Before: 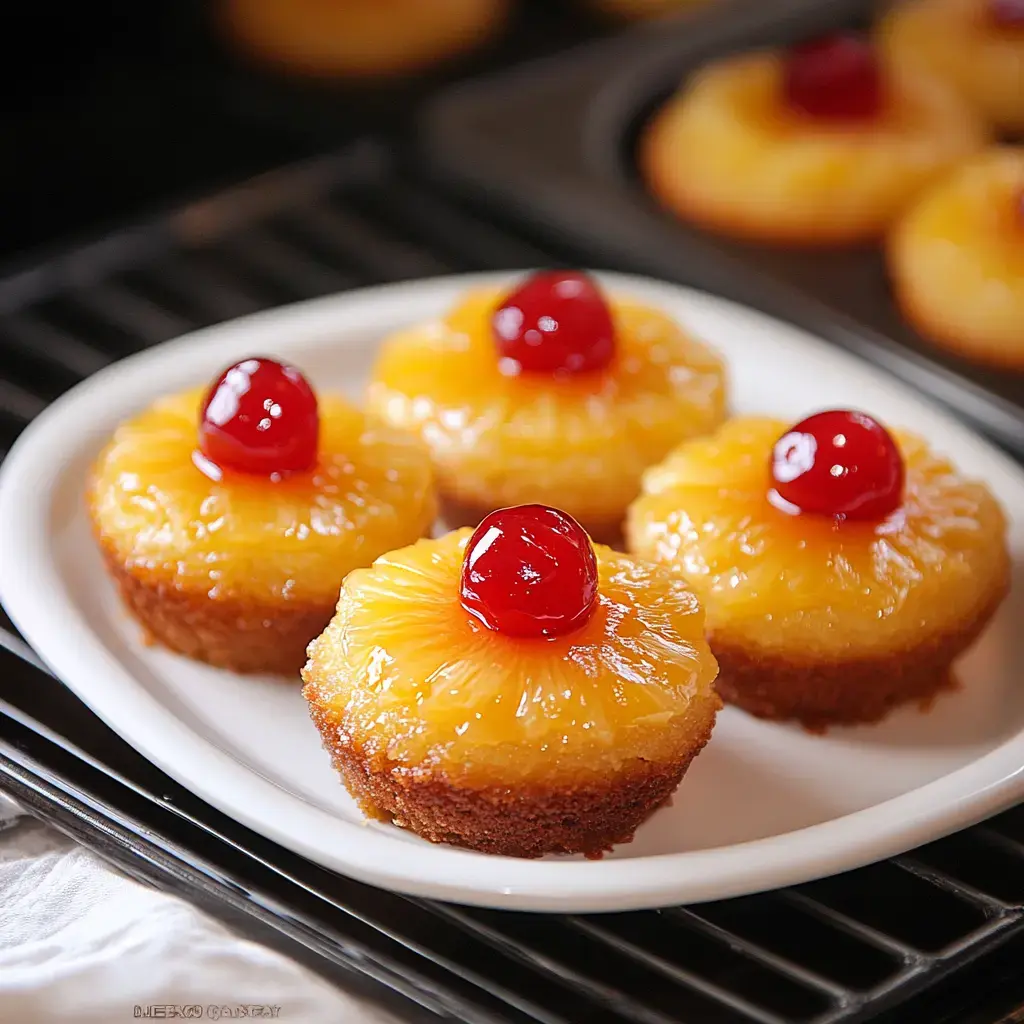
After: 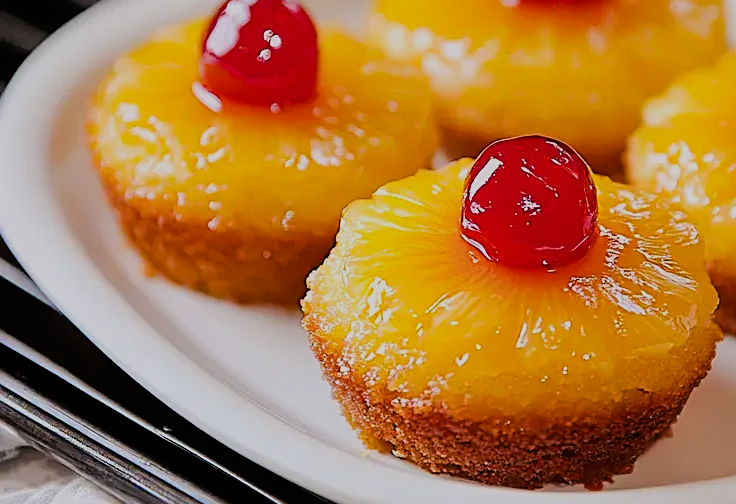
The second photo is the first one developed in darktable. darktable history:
sharpen: on, module defaults
filmic rgb: black relative exposure -6.79 EV, white relative exposure 5.86 EV, threshold 5.95 EV, hardness 2.7, enable highlight reconstruction true
color balance rgb: perceptual saturation grading › global saturation 19.434%, global vibrance 20%
crop: top 36.098%, right 28.031%, bottom 14.614%
